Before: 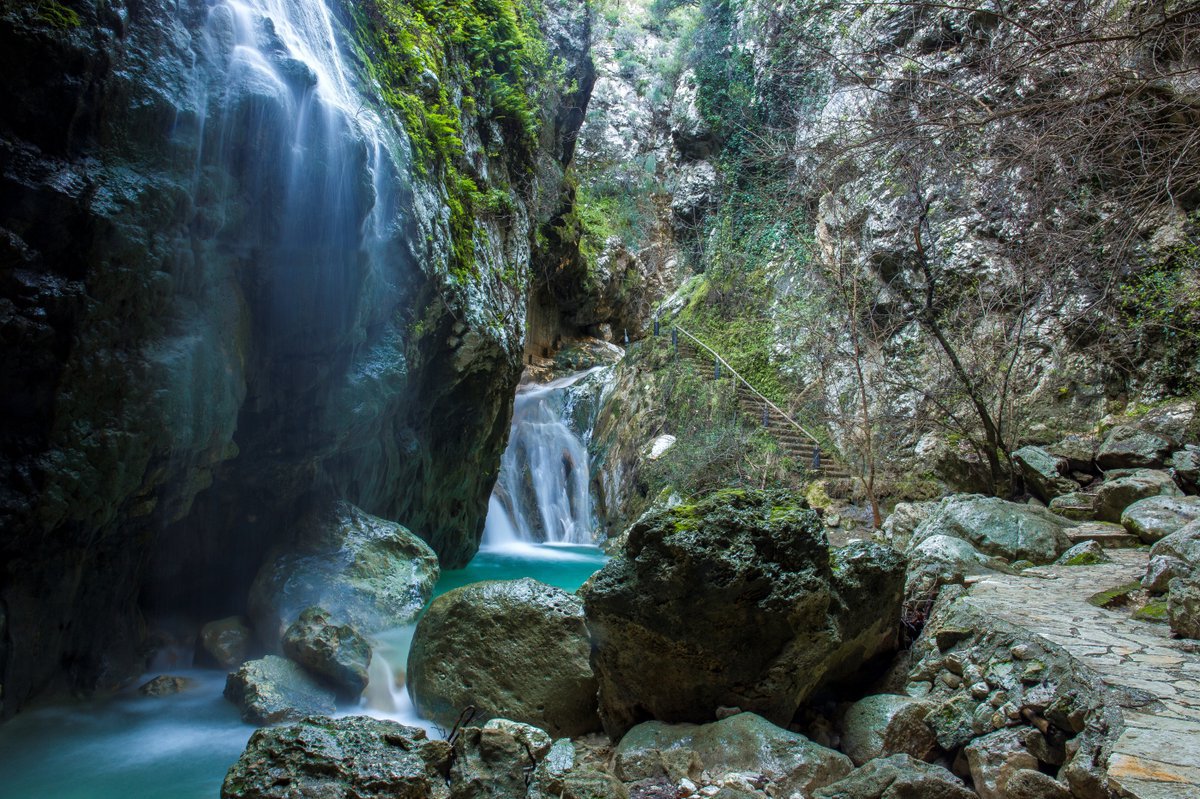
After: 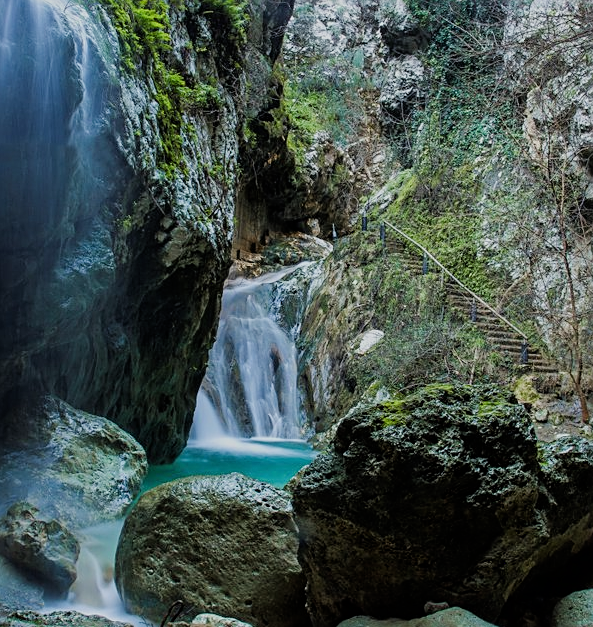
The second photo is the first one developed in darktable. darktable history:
crop and rotate: angle 0.02°, left 24.353%, top 13.219%, right 26.156%, bottom 8.224%
sharpen: on, module defaults
filmic rgb: black relative exposure -7.65 EV, white relative exposure 4.56 EV, hardness 3.61
